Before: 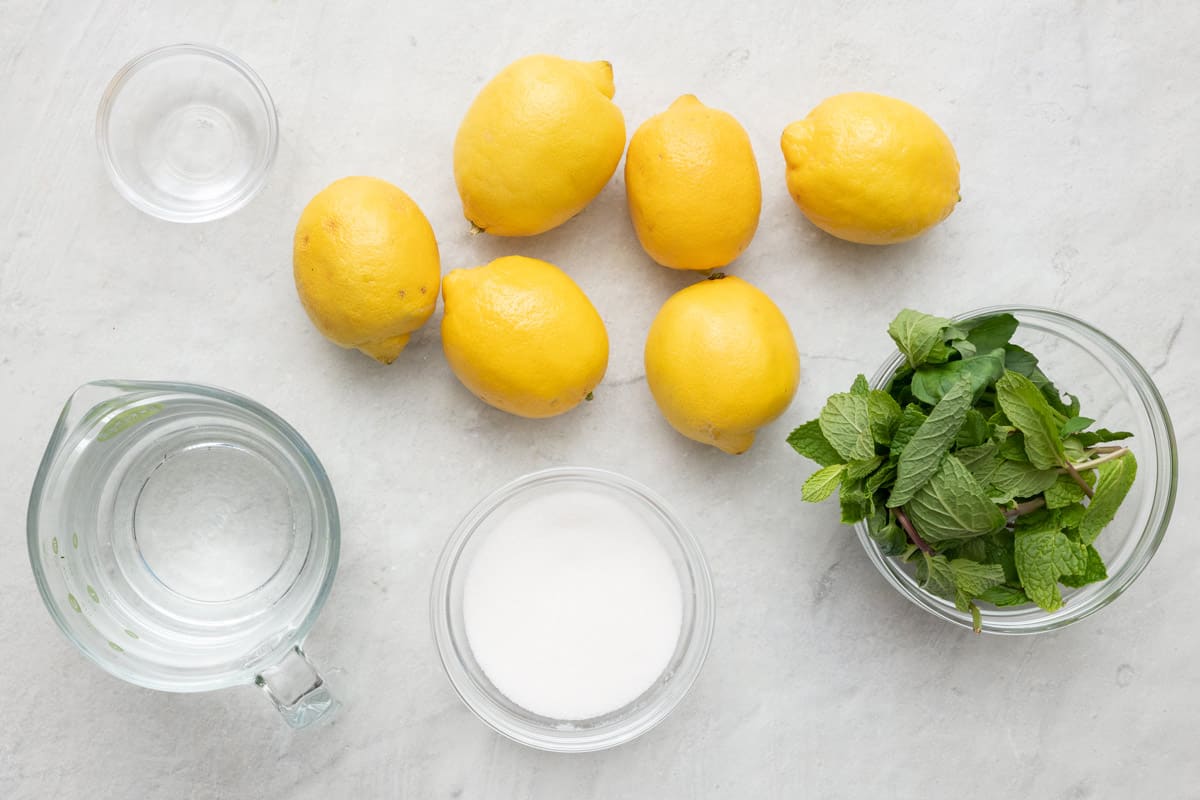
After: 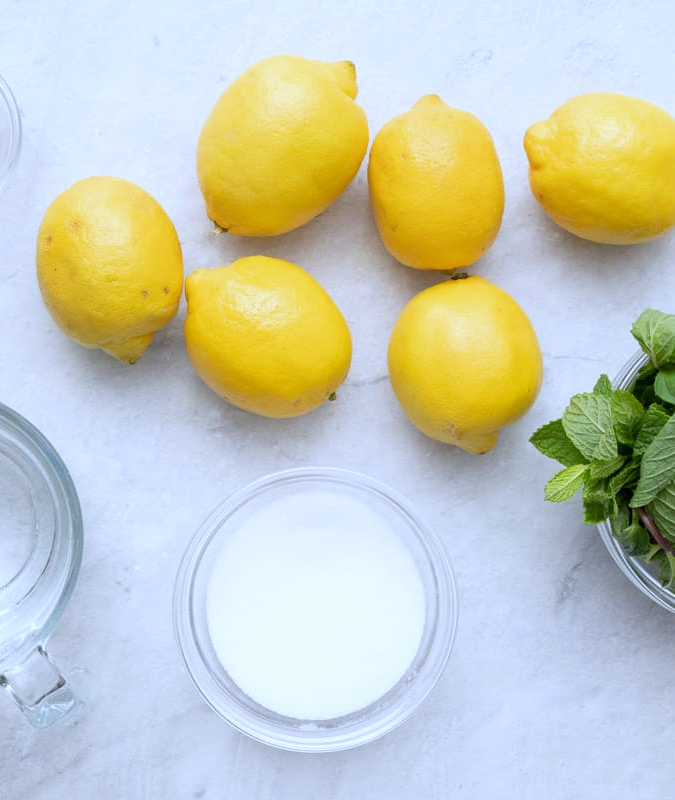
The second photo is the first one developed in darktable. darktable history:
white balance: red 0.948, green 1.02, blue 1.176
crop: left 21.496%, right 22.254%
